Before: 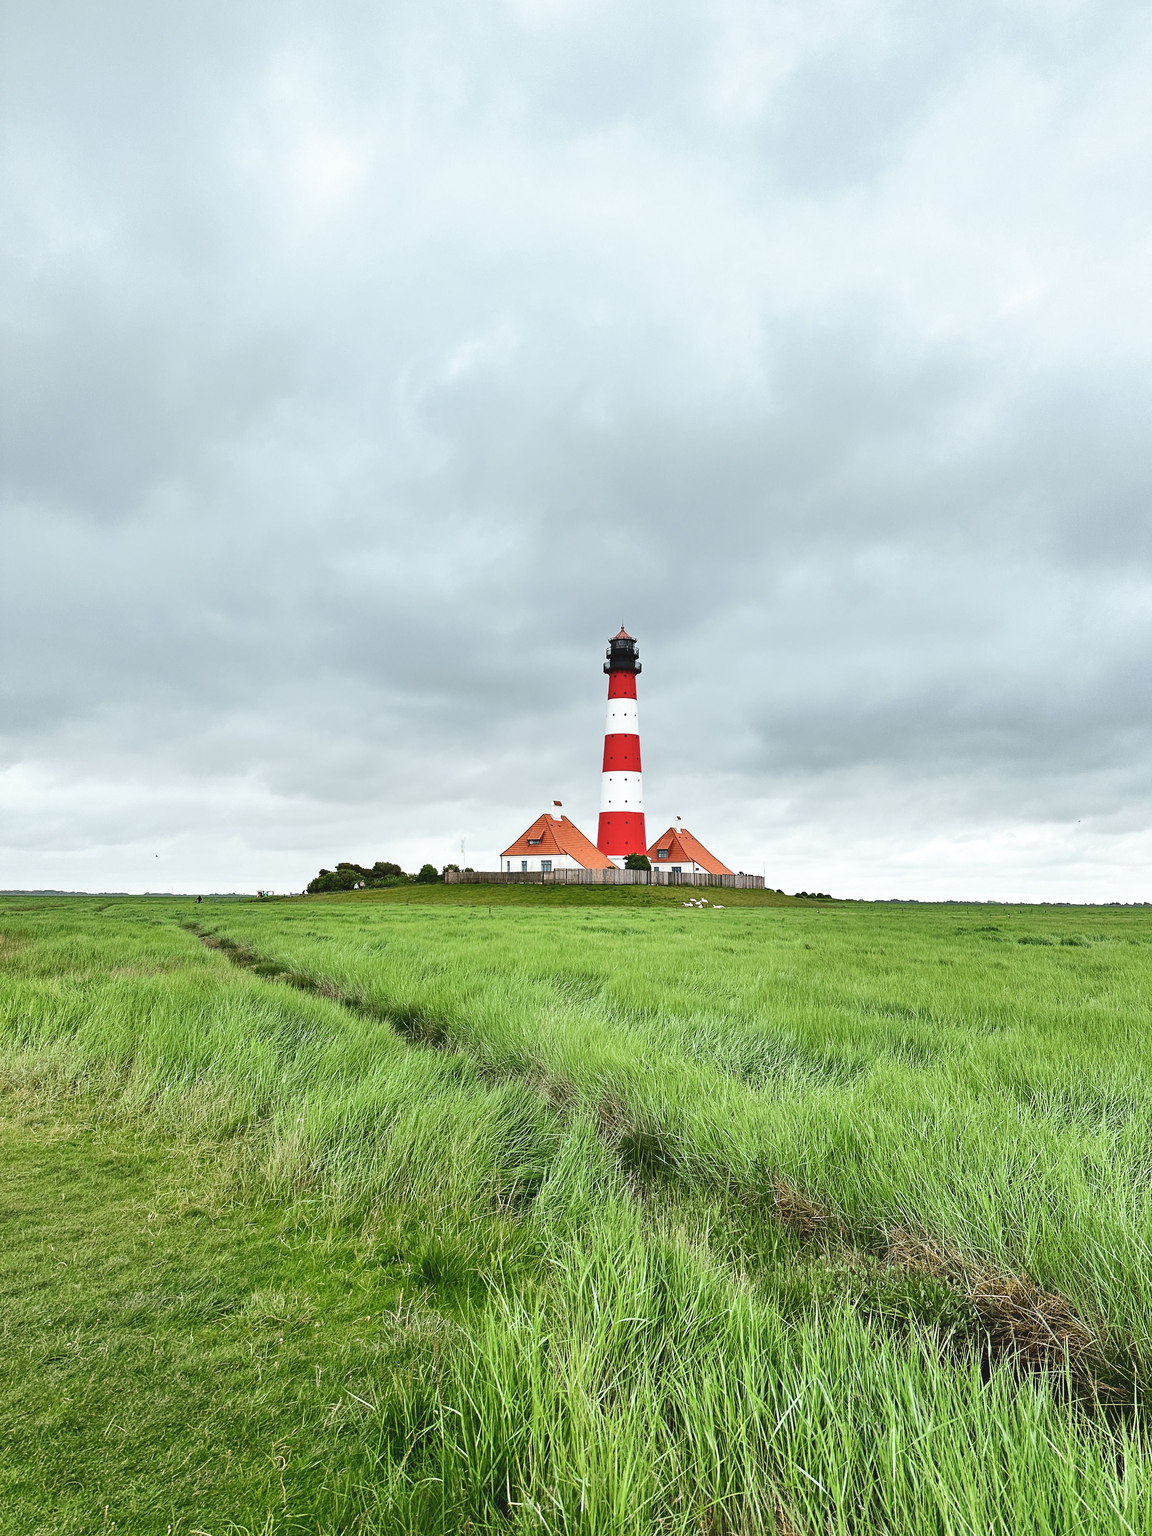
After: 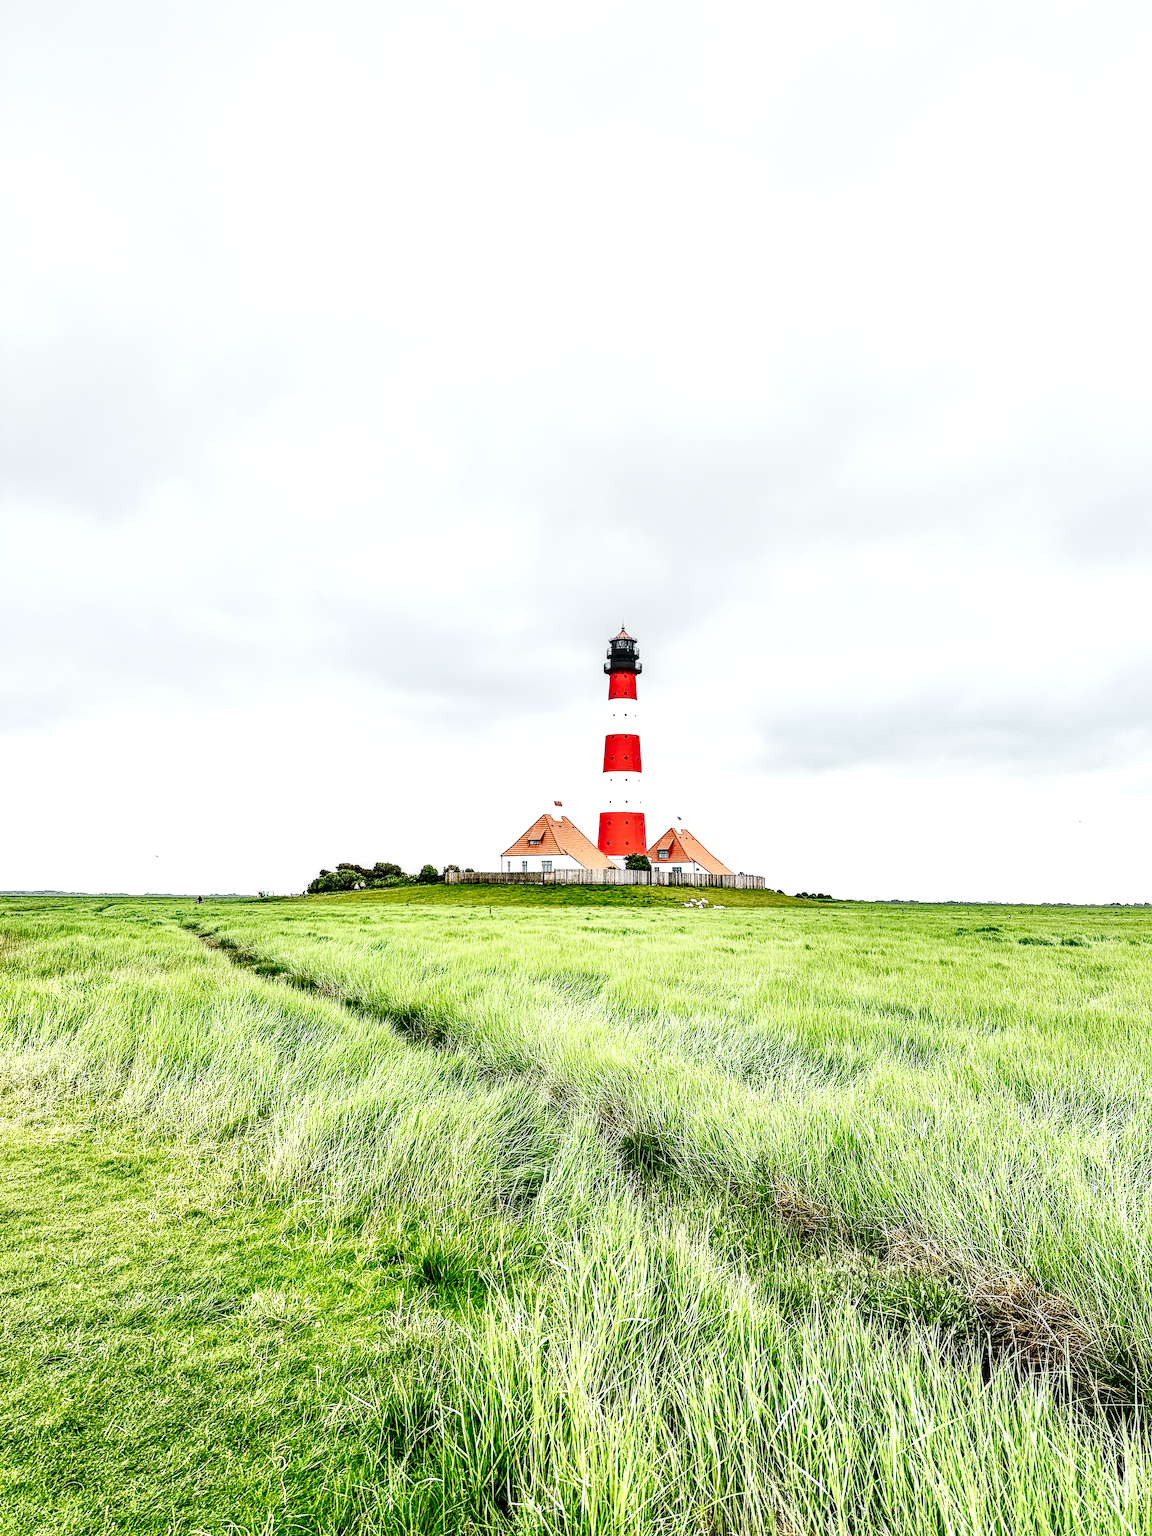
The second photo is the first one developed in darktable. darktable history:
local contrast: highlights 19%, detail 186%
contrast equalizer: y [[0.5 ×4, 0.525, 0.667], [0.5 ×6], [0.5 ×6], [0 ×4, 0.042, 0], [0, 0, 0.004, 0.1, 0.191, 0.131]]
base curve: curves: ch0 [(0, 0.003) (0.001, 0.002) (0.006, 0.004) (0.02, 0.022) (0.048, 0.086) (0.094, 0.234) (0.162, 0.431) (0.258, 0.629) (0.385, 0.8) (0.548, 0.918) (0.751, 0.988) (1, 1)], preserve colors none
rotate and perspective: automatic cropping original format, crop left 0, crop top 0
